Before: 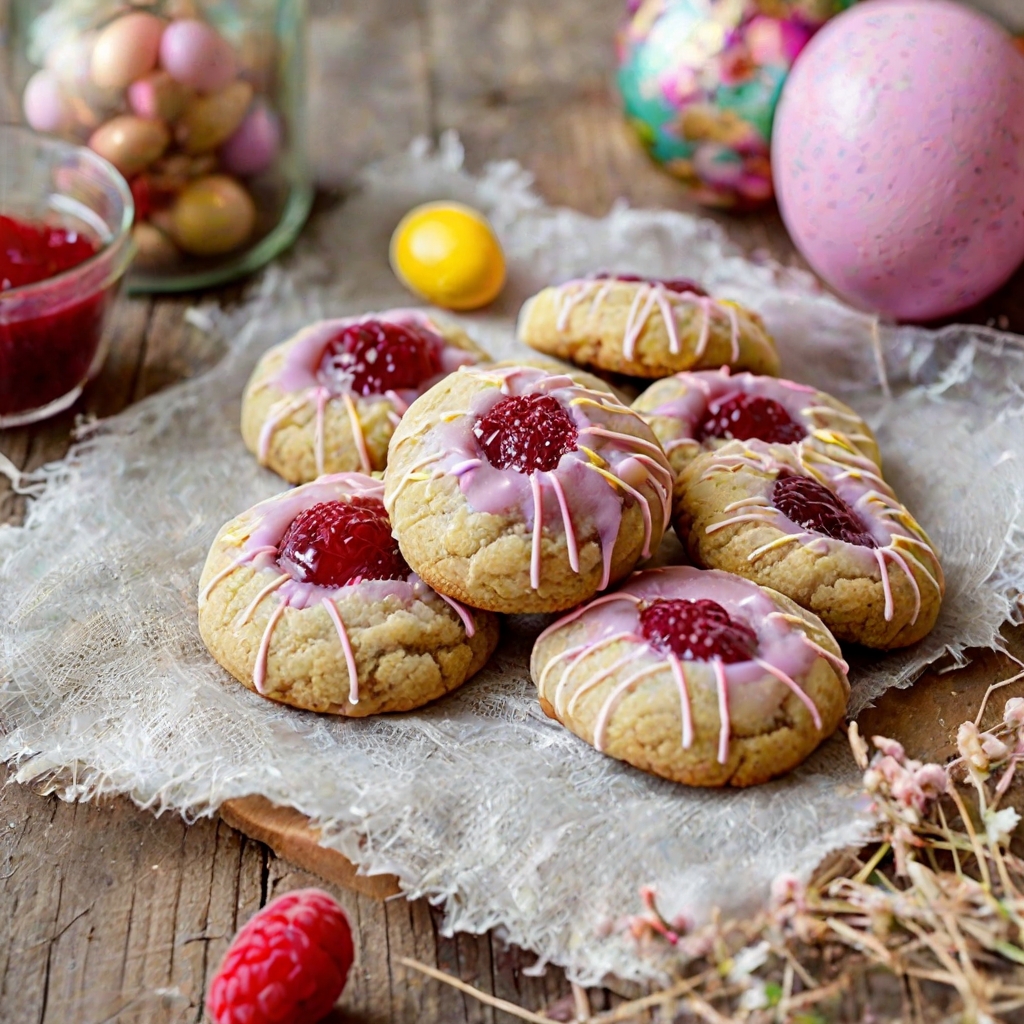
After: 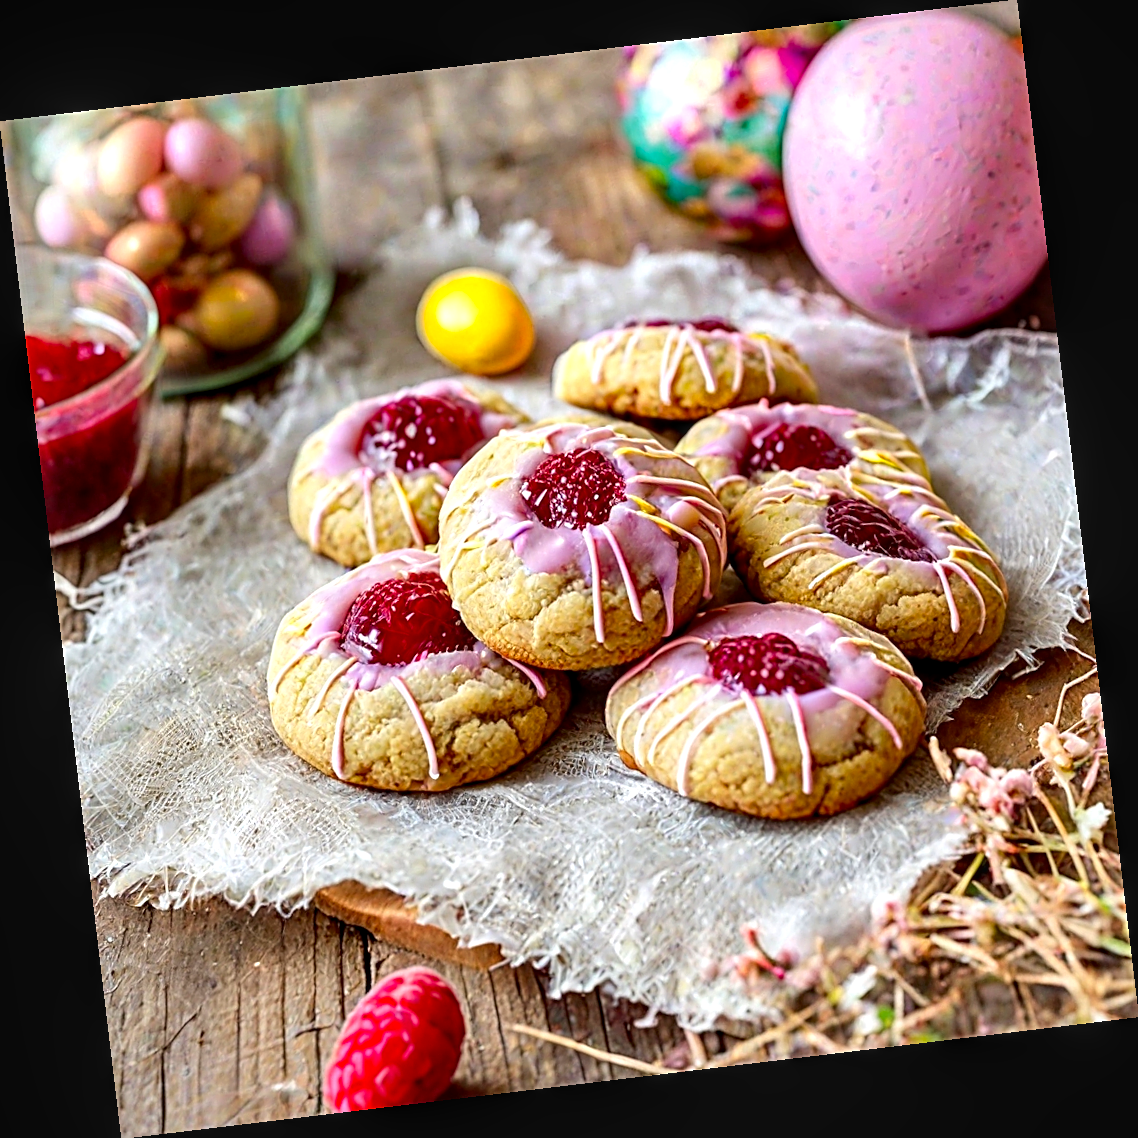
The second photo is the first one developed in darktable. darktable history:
exposure: black level correction 0.001, exposure 0.5 EV, compensate exposure bias true, compensate highlight preservation false
sharpen: on, module defaults
shadows and highlights: shadows 37.27, highlights -28.18, soften with gaussian
local contrast: on, module defaults
rotate and perspective: rotation -6.83°, automatic cropping off
contrast brightness saturation: contrast 0.08, saturation 0.2
tone equalizer: on, module defaults
